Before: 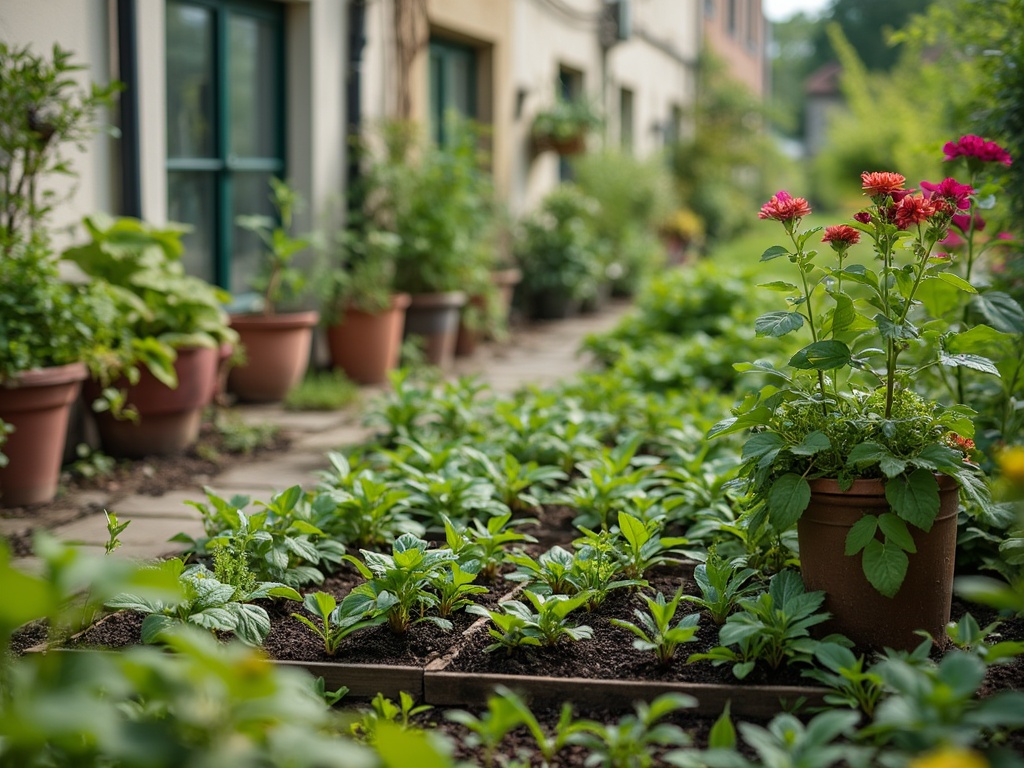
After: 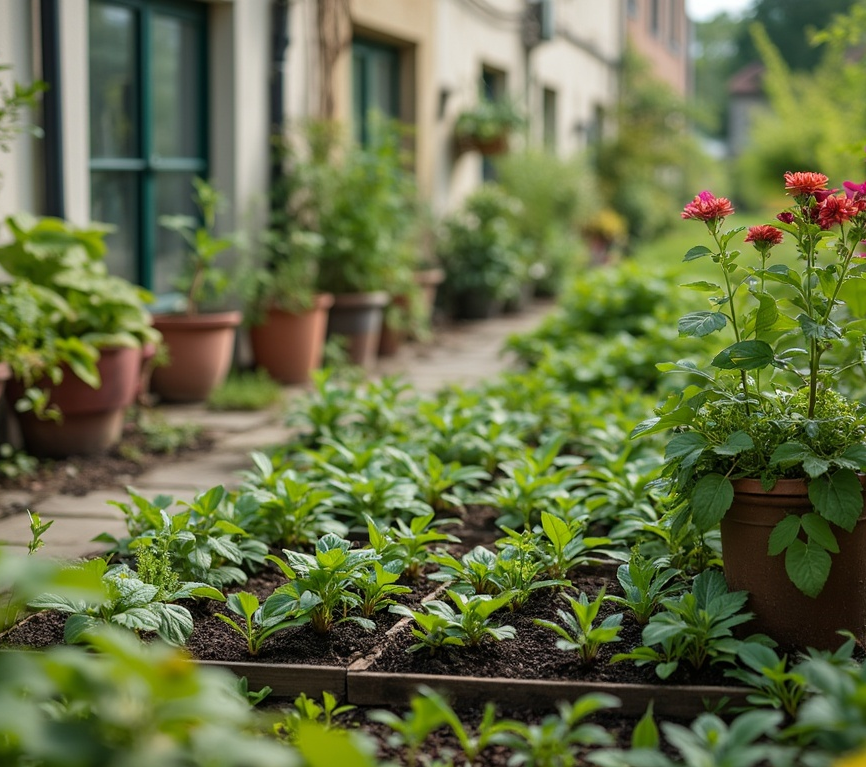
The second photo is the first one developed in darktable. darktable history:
crop: left 7.537%, right 7.827%
